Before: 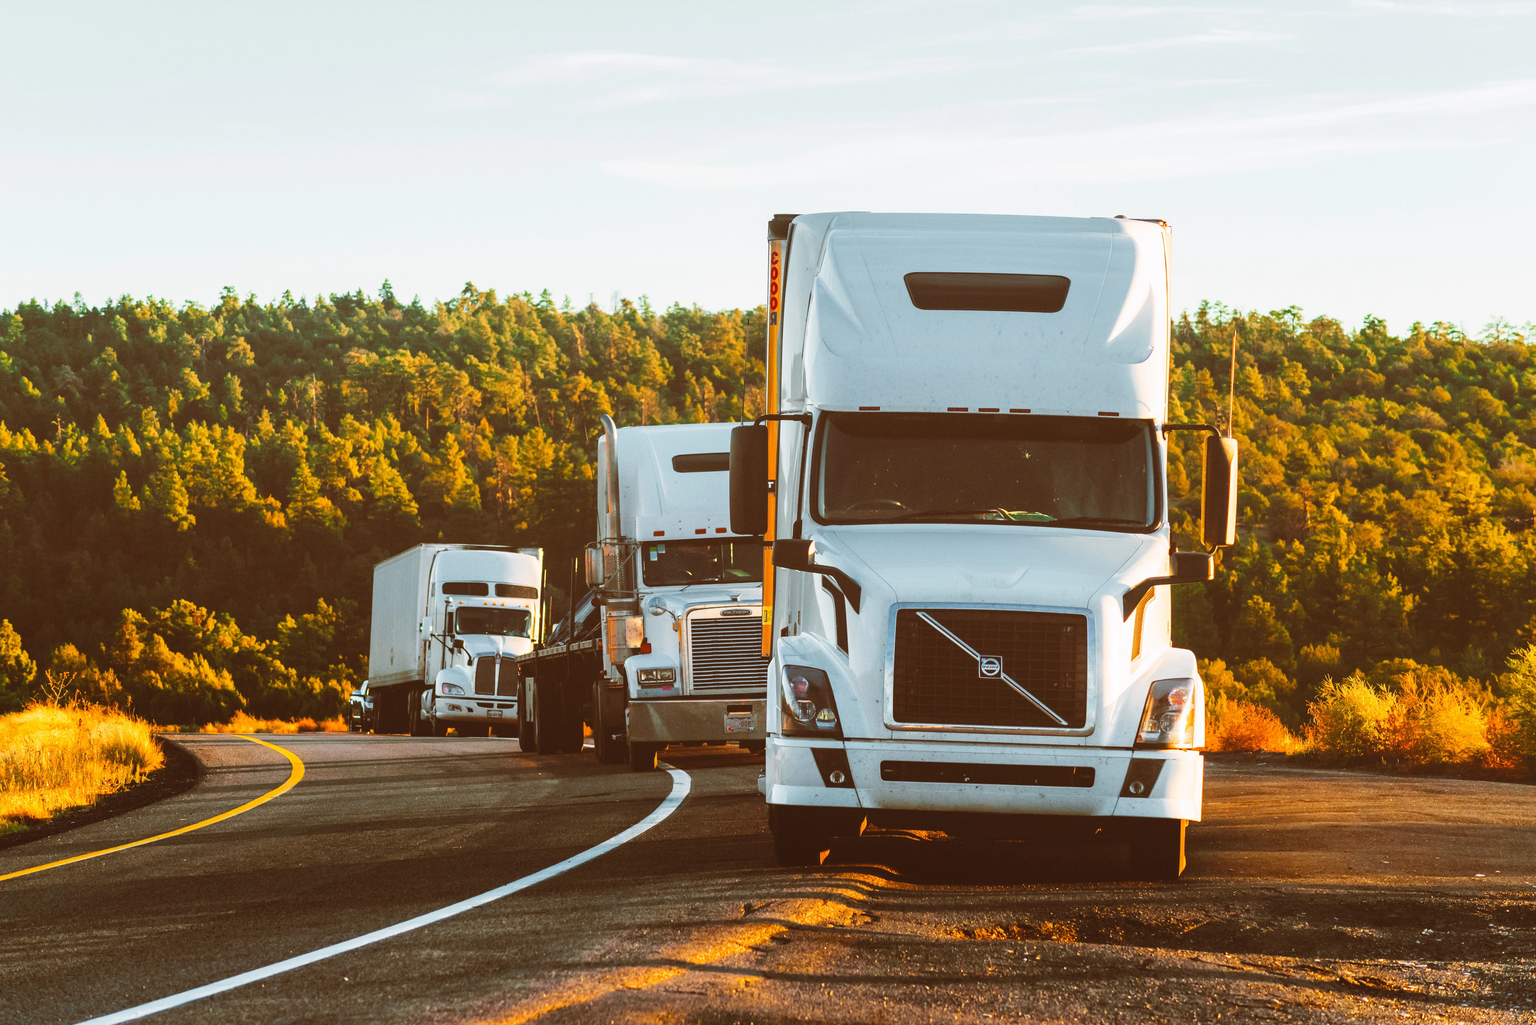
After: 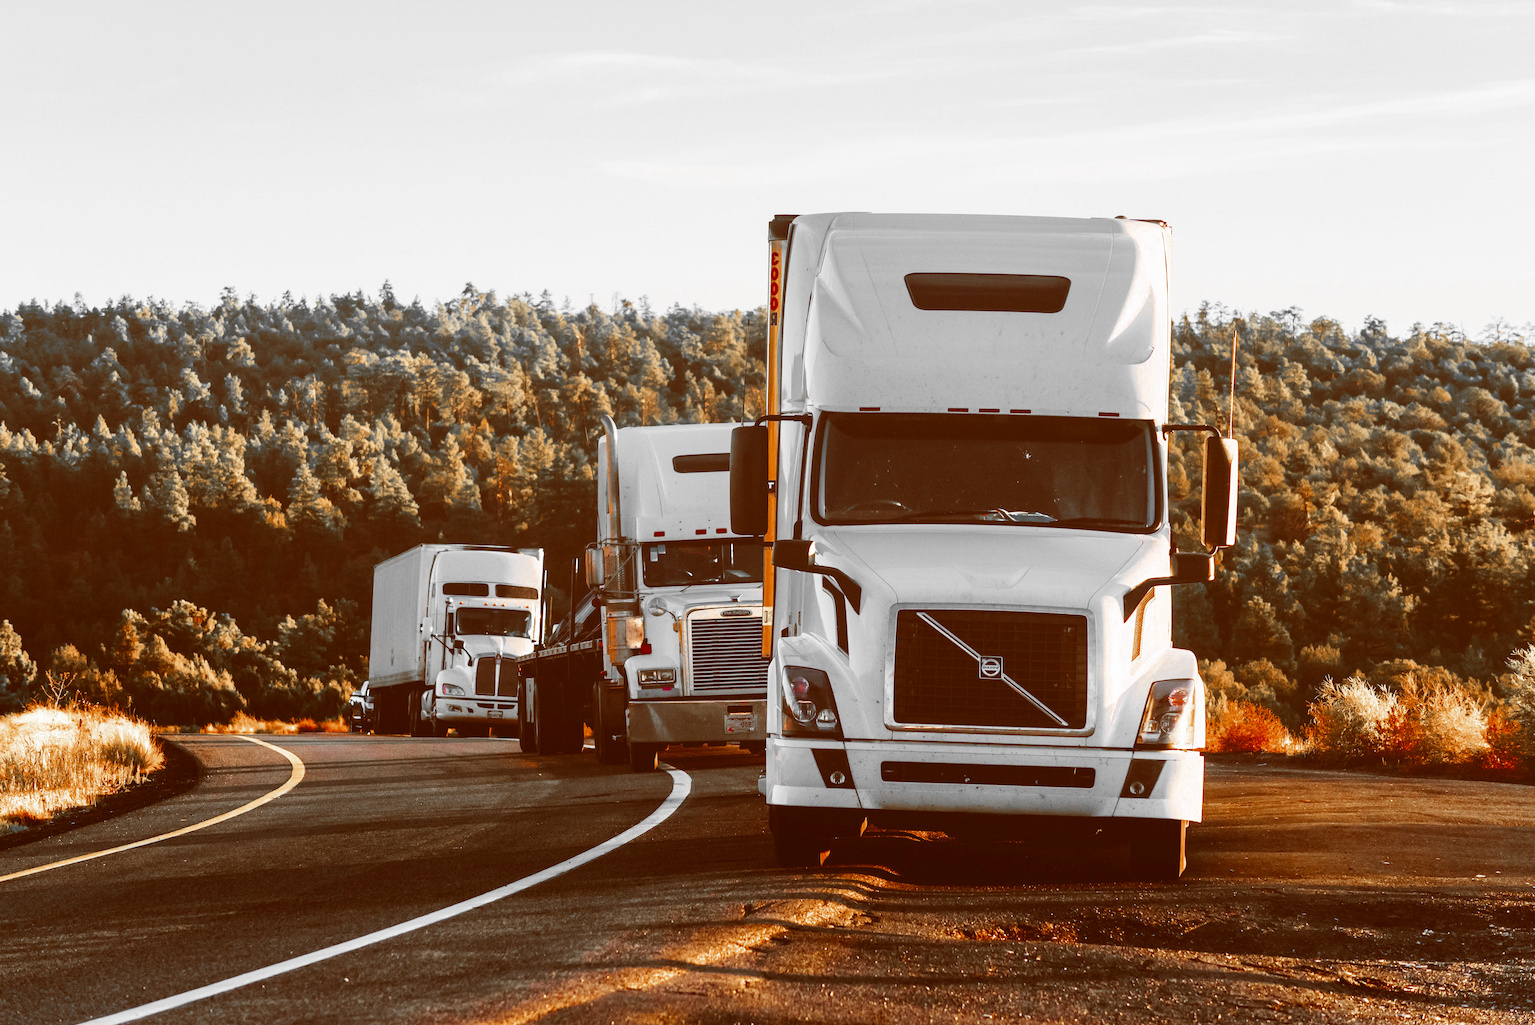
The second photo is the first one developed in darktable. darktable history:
color zones: curves: ch0 [(0, 0.497) (0.096, 0.361) (0.221, 0.538) (0.429, 0.5) (0.571, 0.5) (0.714, 0.5) (0.857, 0.5) (1, 0.497)]; ch1 [(0, 0.5) (0.143, 0.5) (0.257, -0.002) (0.429, 0.04) (0.571, -0.001) (0.714, -0.015) (0.857, 0.024) (1, 0.5)]
rgb levels: mode RGB, independent channels, levels [[0, 0.5, 1], [0, 0.521, 1], [0, 0.536, 1]]
